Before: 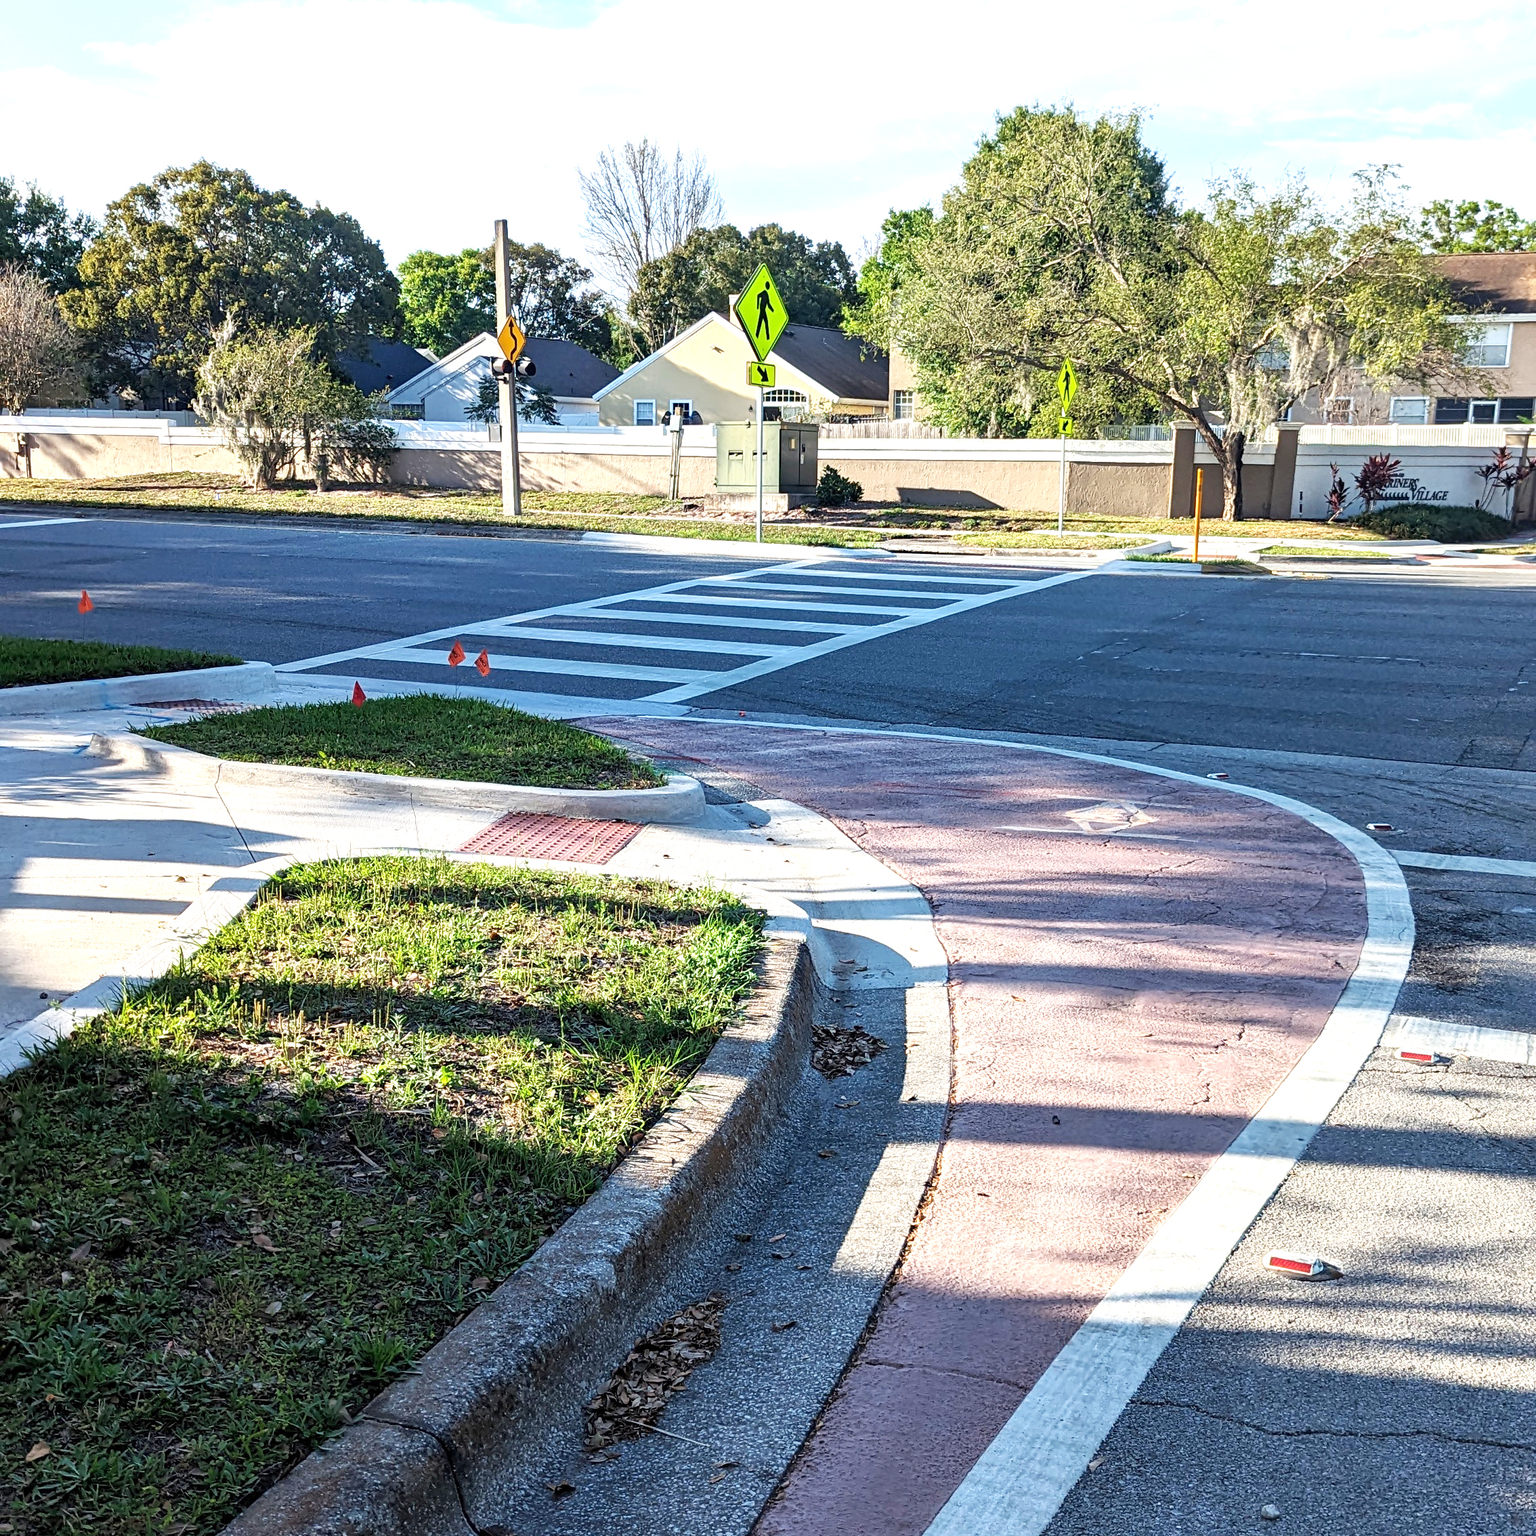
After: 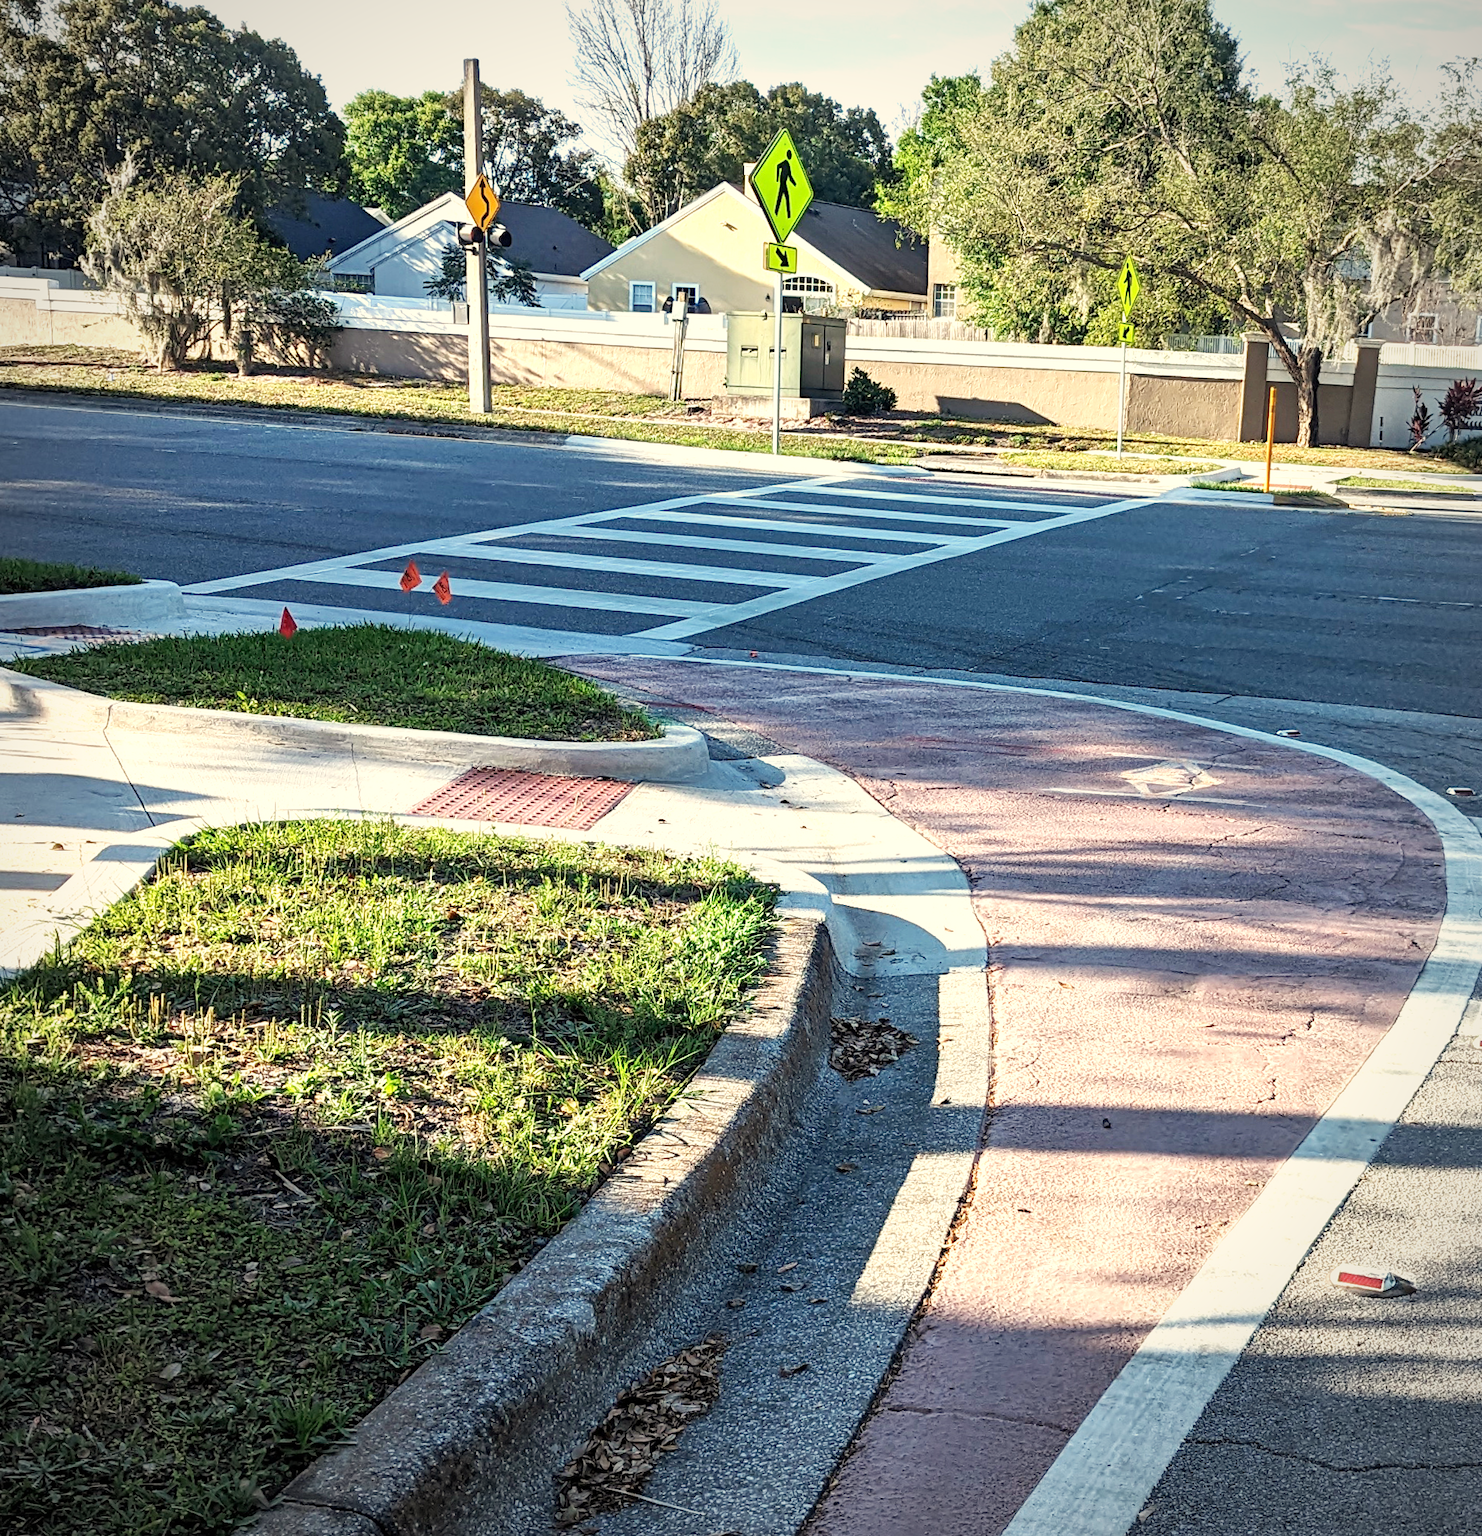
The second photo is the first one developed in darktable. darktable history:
crop: left 9.807%, top 6.259%, right 7.334%, bottom 2.177%
white balance: red 1.029, blue 0.92
vignetting: fall-off radius 63.6%
rotate and perspective: rotation 0.679°, lens shift (horizontal) 0.136, crop left 0.009, crop right 0.991, crop top 0.078, crop bottom 0.95
